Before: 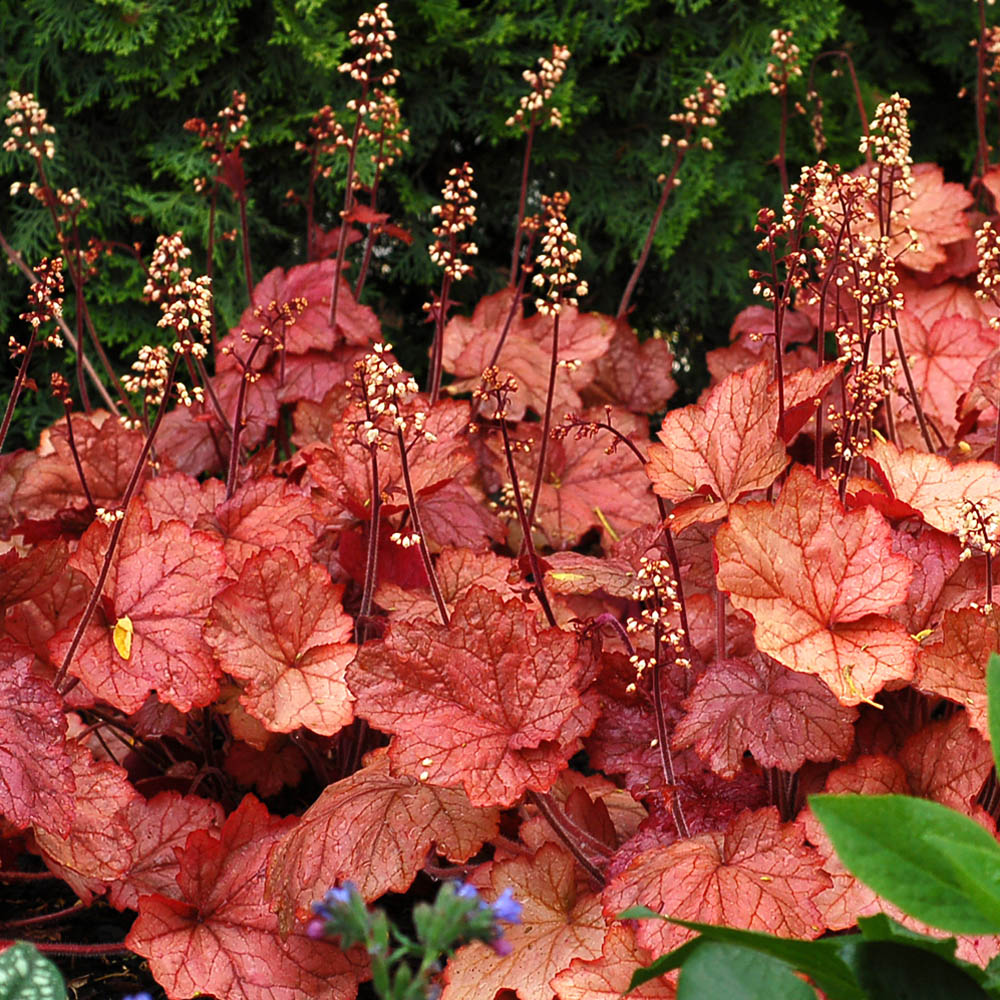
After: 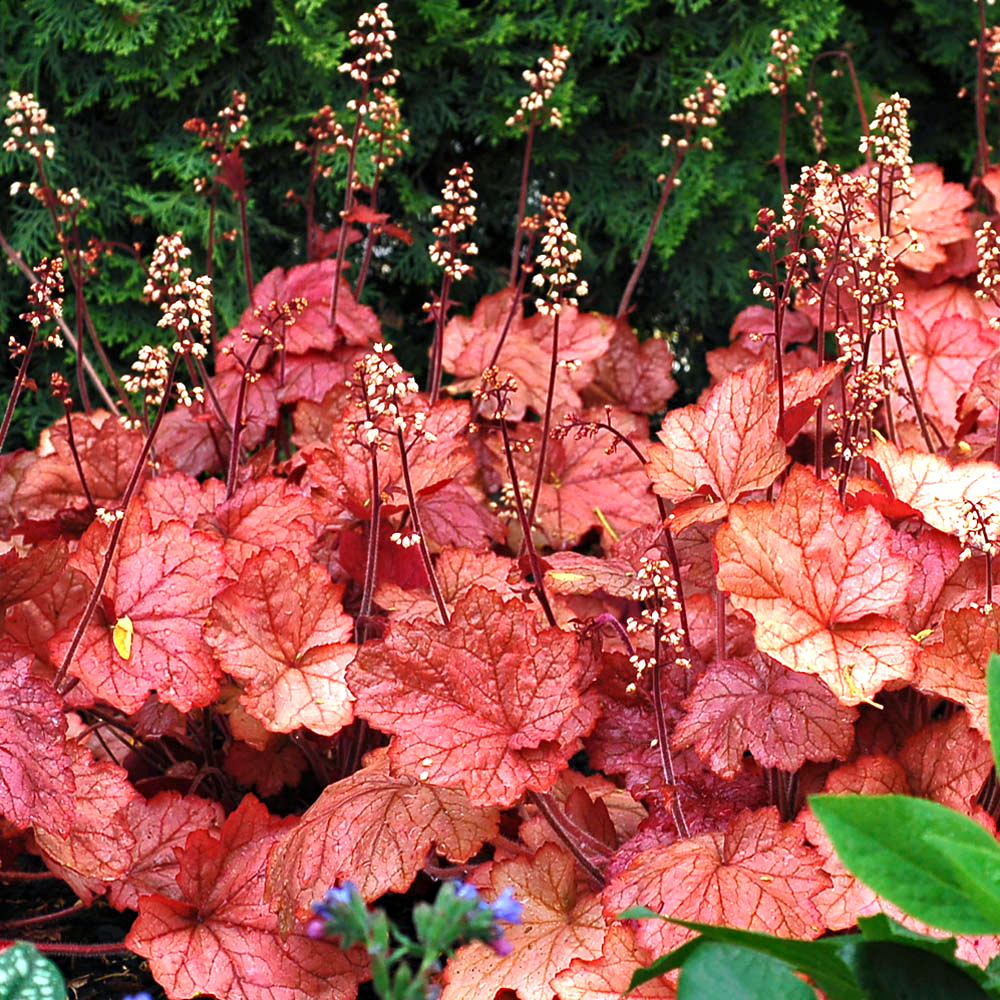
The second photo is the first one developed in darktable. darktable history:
haze removal: compatibility mode true, adaptive false
exposure: exposure 0.6 EV, compensate highlight preservation false
color calibration: x 0.37, y 0.382, temperature 4313.32 K
